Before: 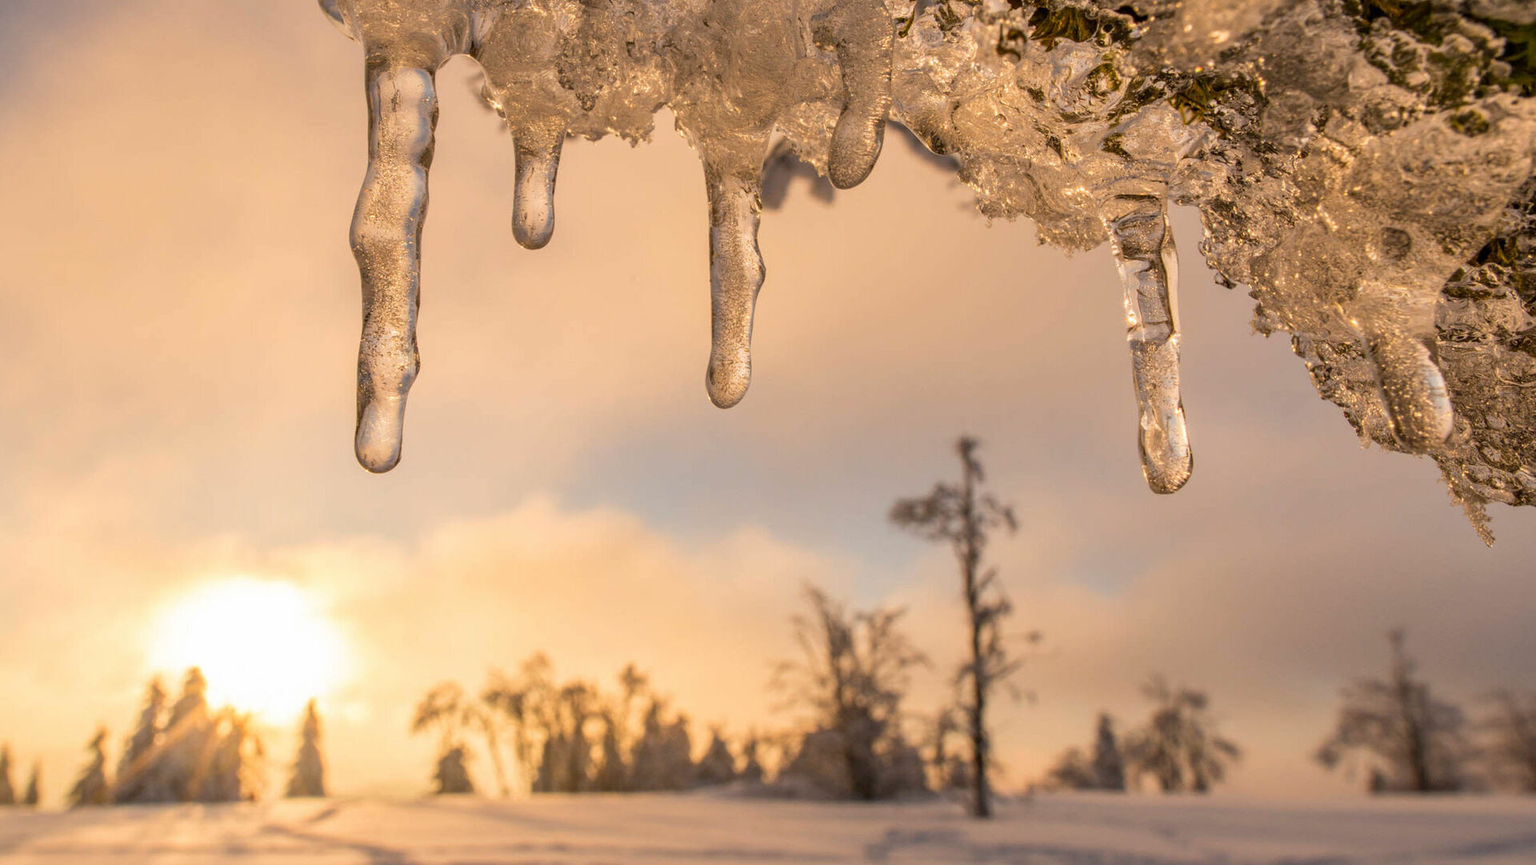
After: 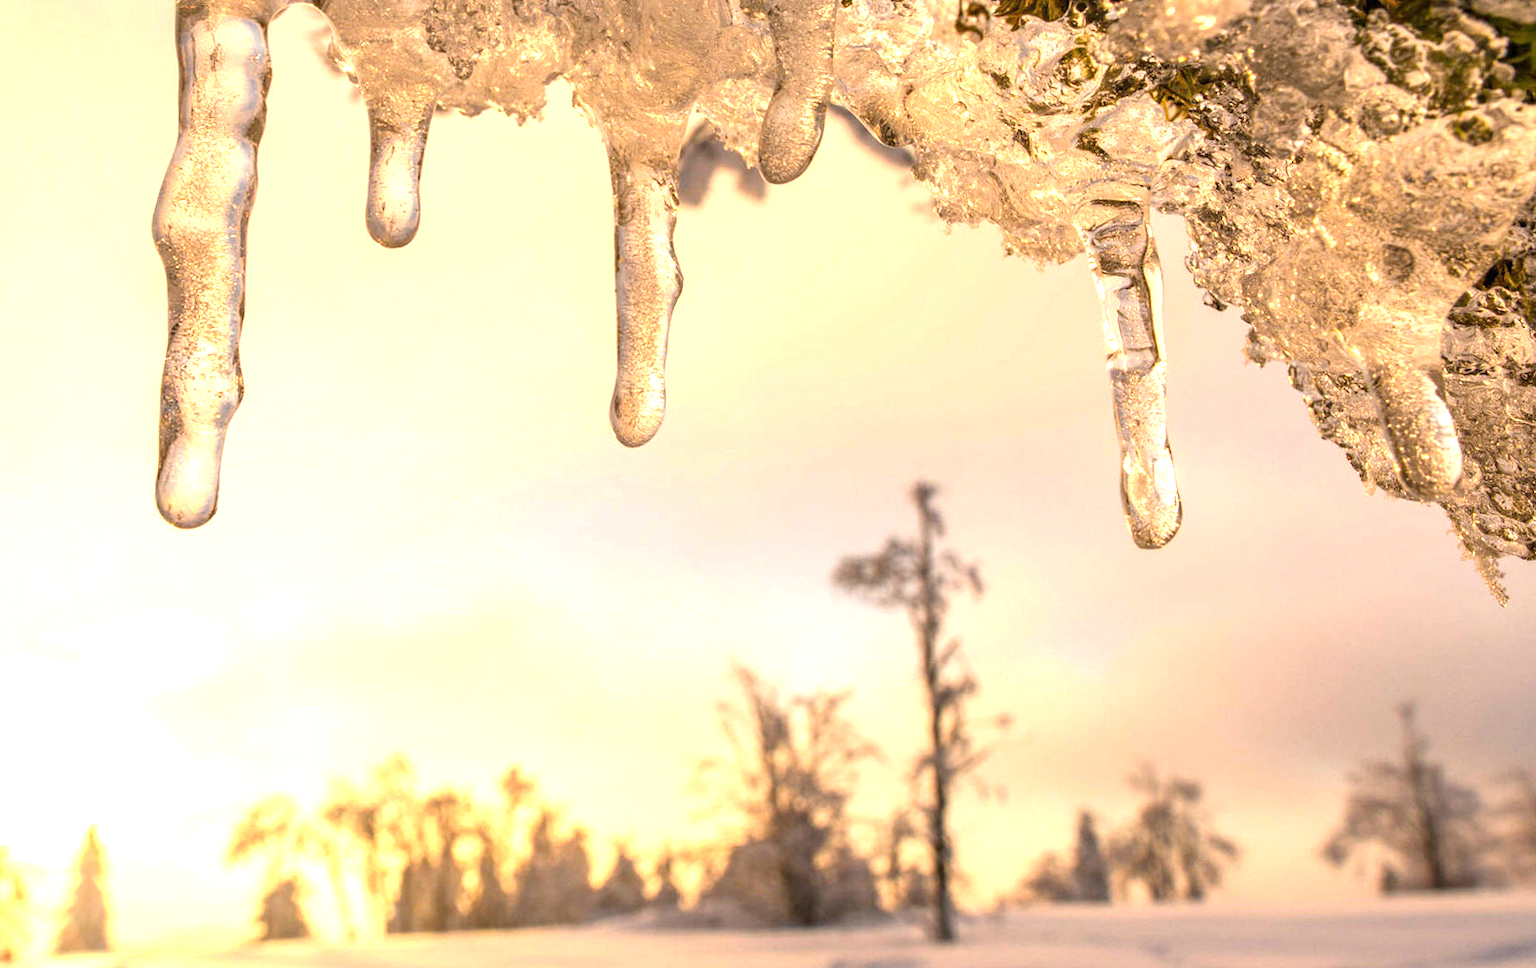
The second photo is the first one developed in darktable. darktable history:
crop: left 17.582%, bottom 0.031%
rotate and perspective: rotation -0.013°, lens shift (vertical) -0.027, lens shift (horizontal) 0.178, crop left 0.016, crop right 0.989, crop top 0.082, crop bottom 0.918
exposure: exposure 1.2 EV, compensate highlight preservation false
